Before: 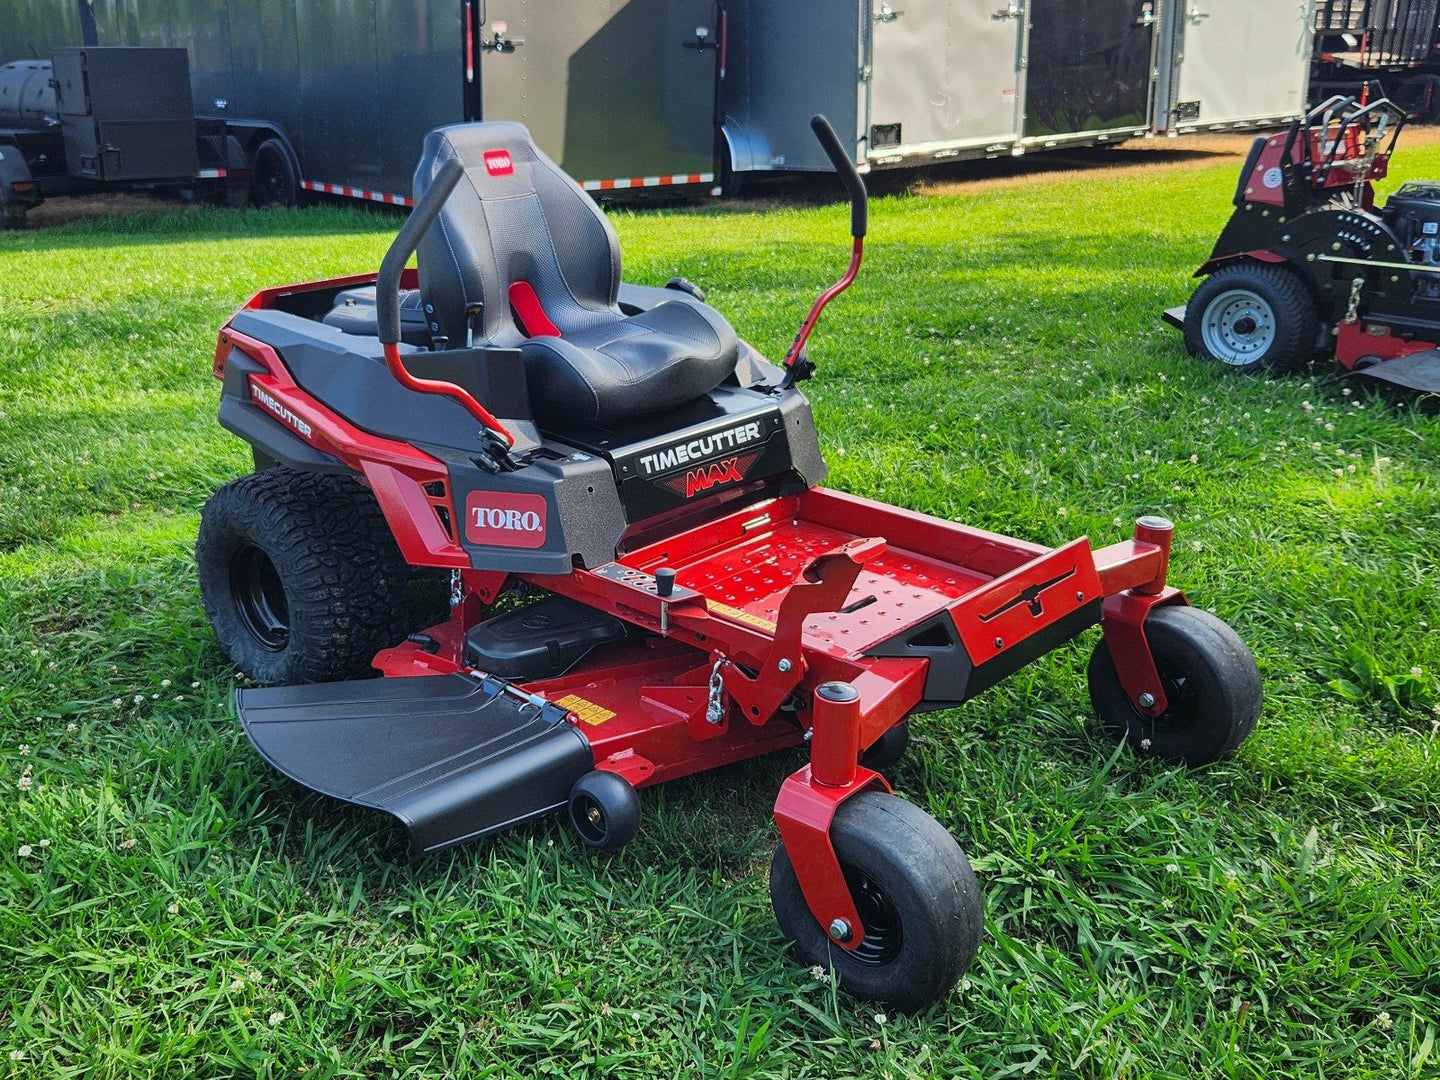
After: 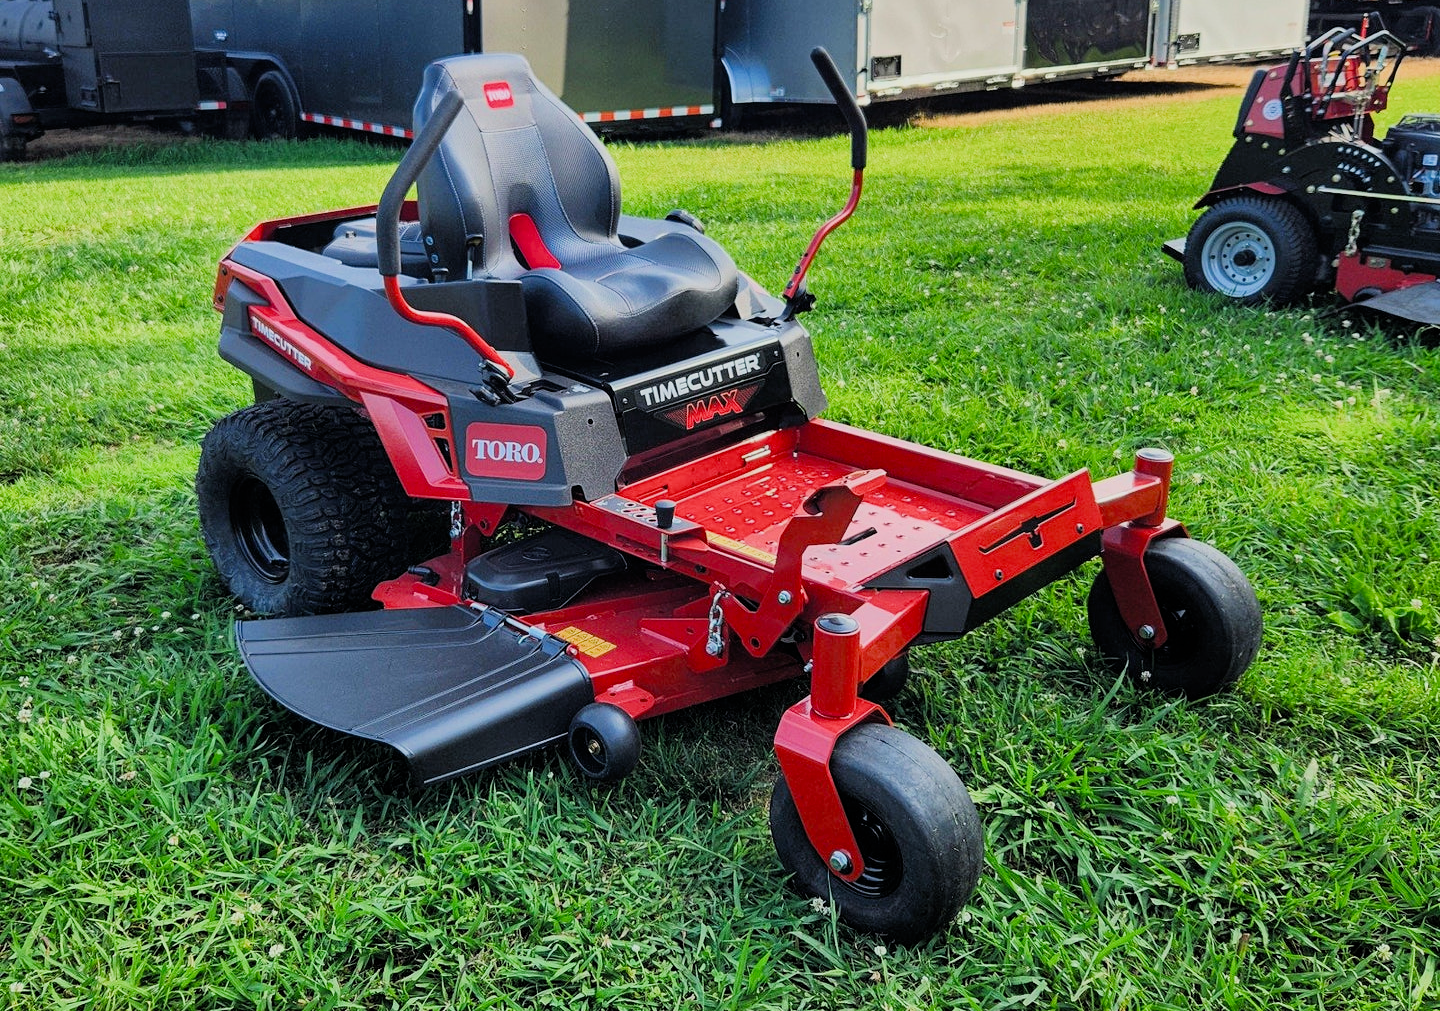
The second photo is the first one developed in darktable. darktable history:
crop and rotate: top 6.355%
filmic rgb: middle gray luminance 28.99%, black relative exposure -10.39 EV, white relative exposure 5.49 EV, threshold 2.96 EV, target black luminance 0%, hardness 3.97, latitude 2.06%, contrast 1.119, highlights saturation mix 4.38%, shadows ↔ highlights balance 15.85%, color science v4 (2020), iterations of high-quality reconstruction 0, enable highlight reconstruction true
exposure: exposure 0.295 EV, compensate highlight preservation false
